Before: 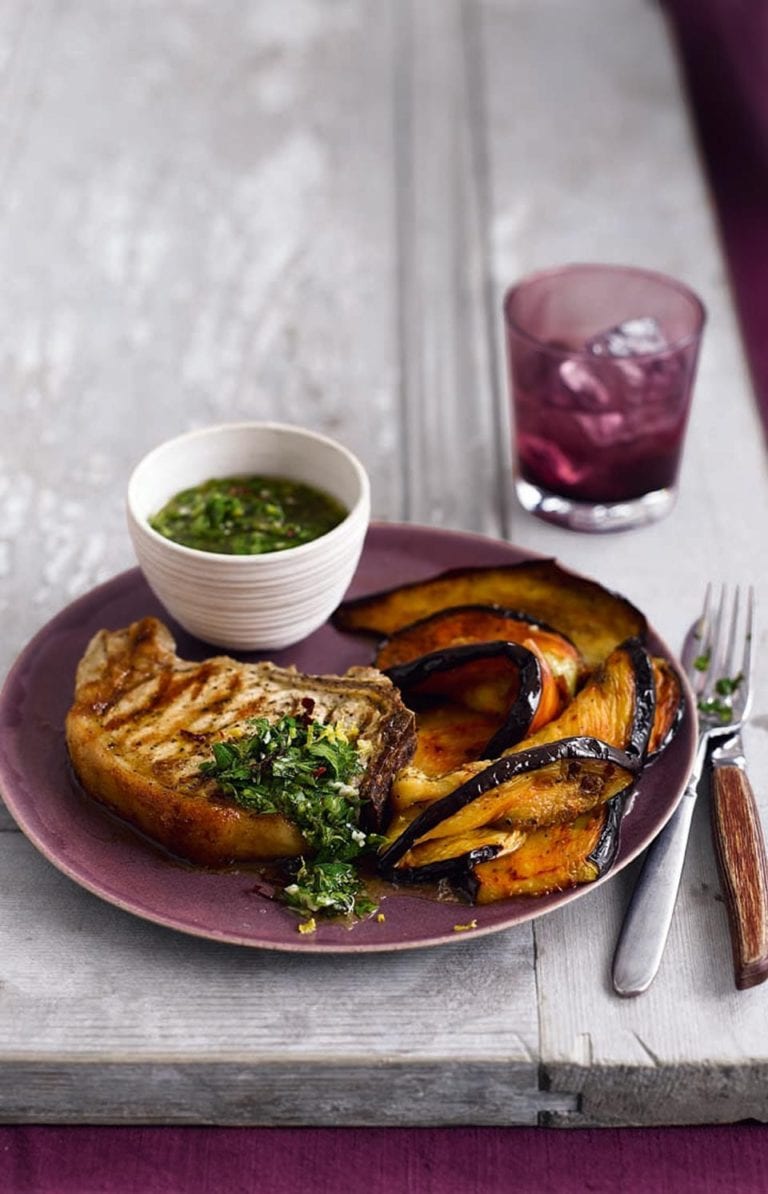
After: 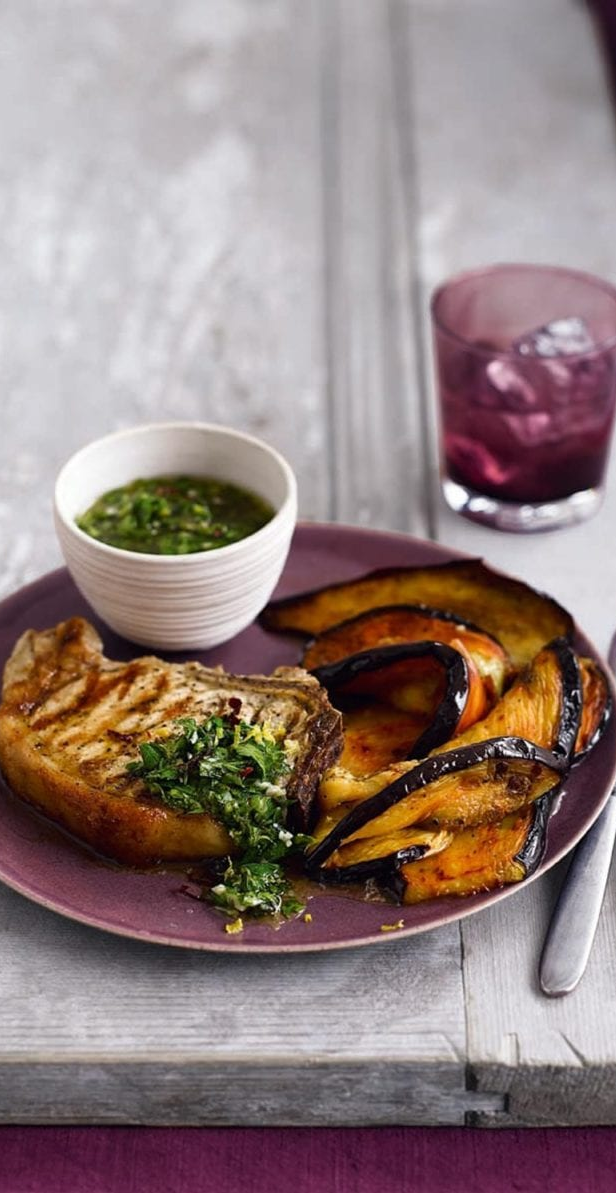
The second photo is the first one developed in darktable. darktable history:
crop and rotate: left 9.562%, right 10.207%
